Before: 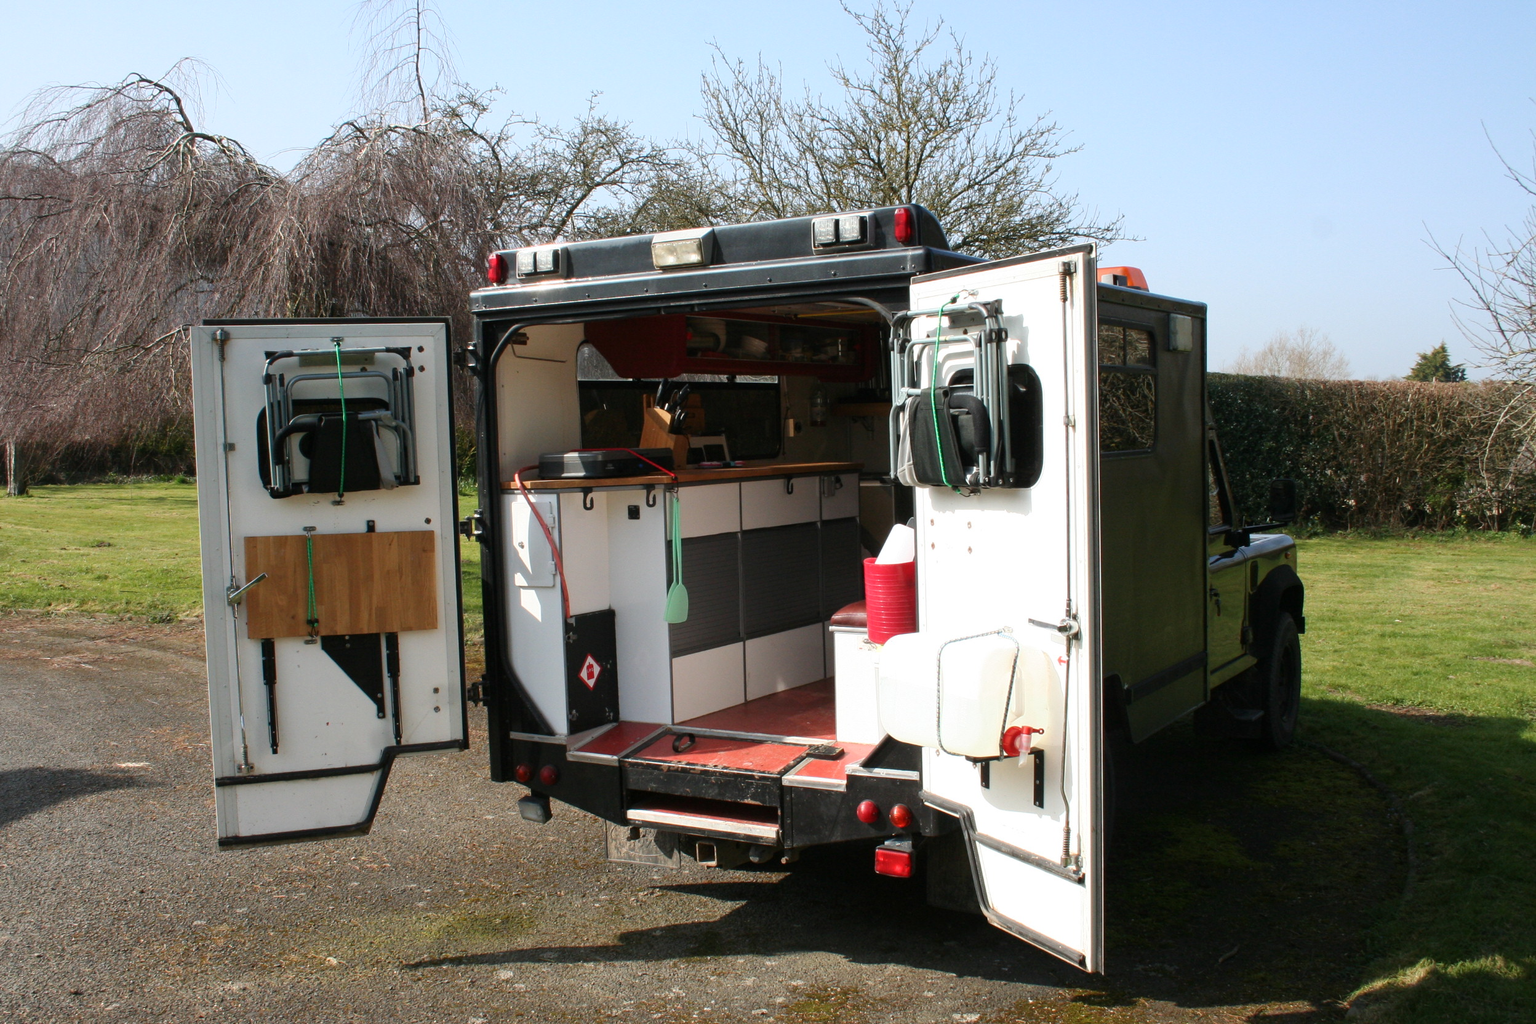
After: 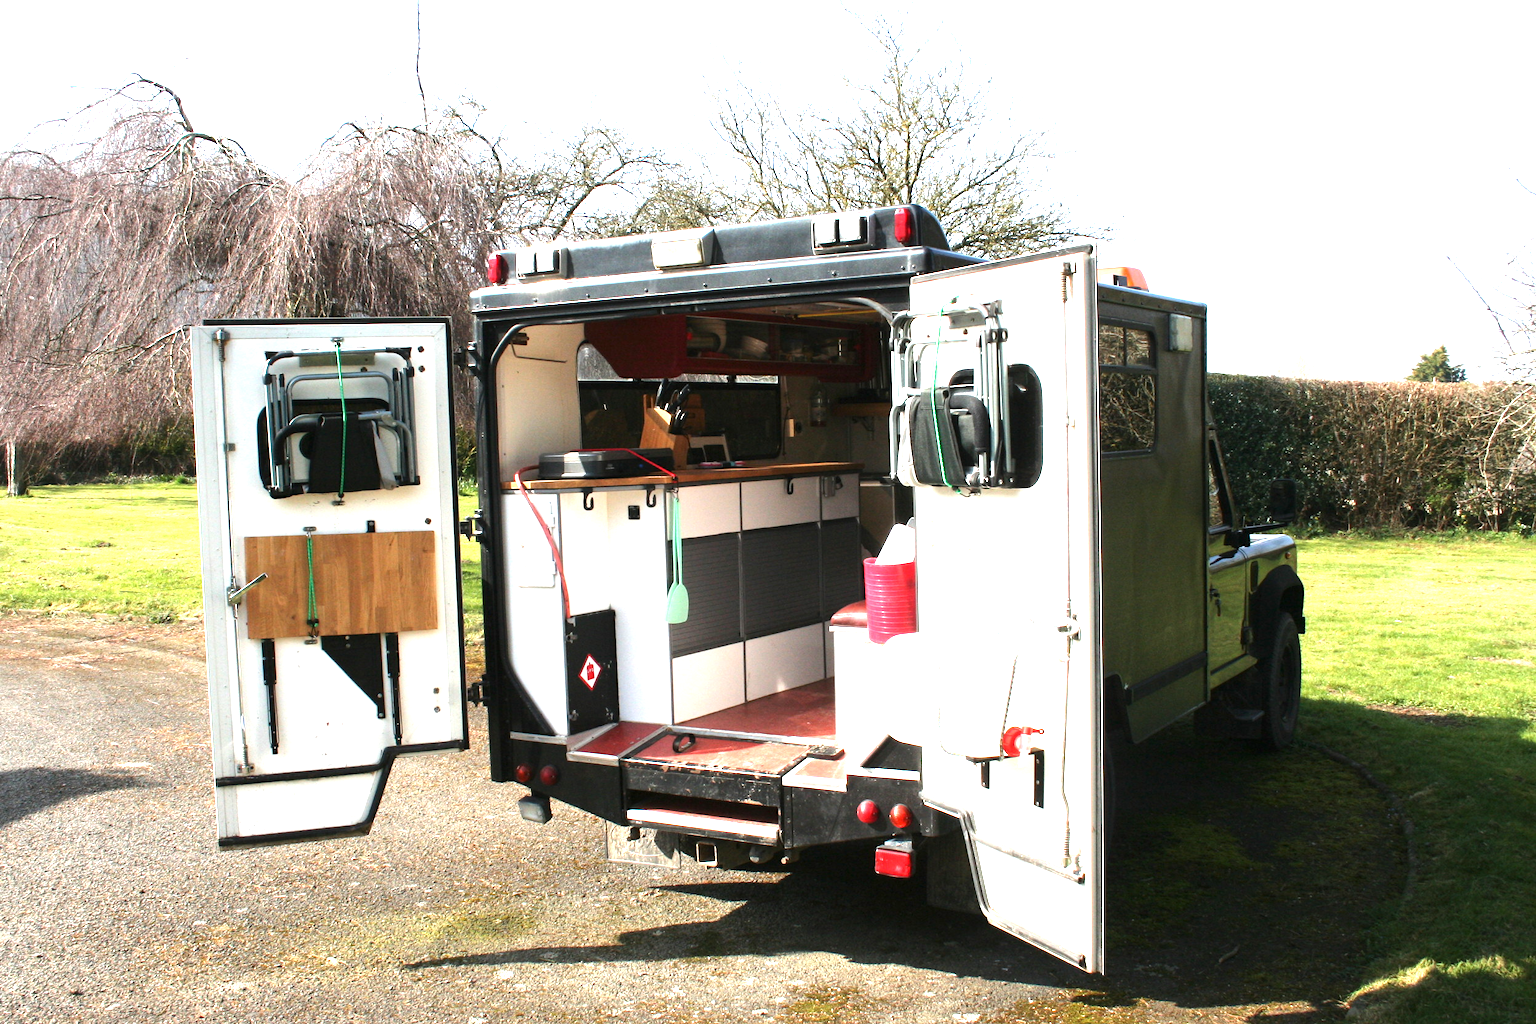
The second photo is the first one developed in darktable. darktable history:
tone equalizer: -8 EV -0.417 EV, -7 EV -0.389 EV, -6 EV -0.333 EV, -5 EV -0.222 EV, -3 EV 0.222 EV, -2 EV 0.333 EV, -1 EV 0.389 EV, +0 EV 0.417 EV, edges refinement/feathering 500, mask exposure compensation -1.57 EV, preserve details no
exposure: black level correction 0, exposure 1.388 EV, compensate exposure bias true, compensate highlight preservation false
